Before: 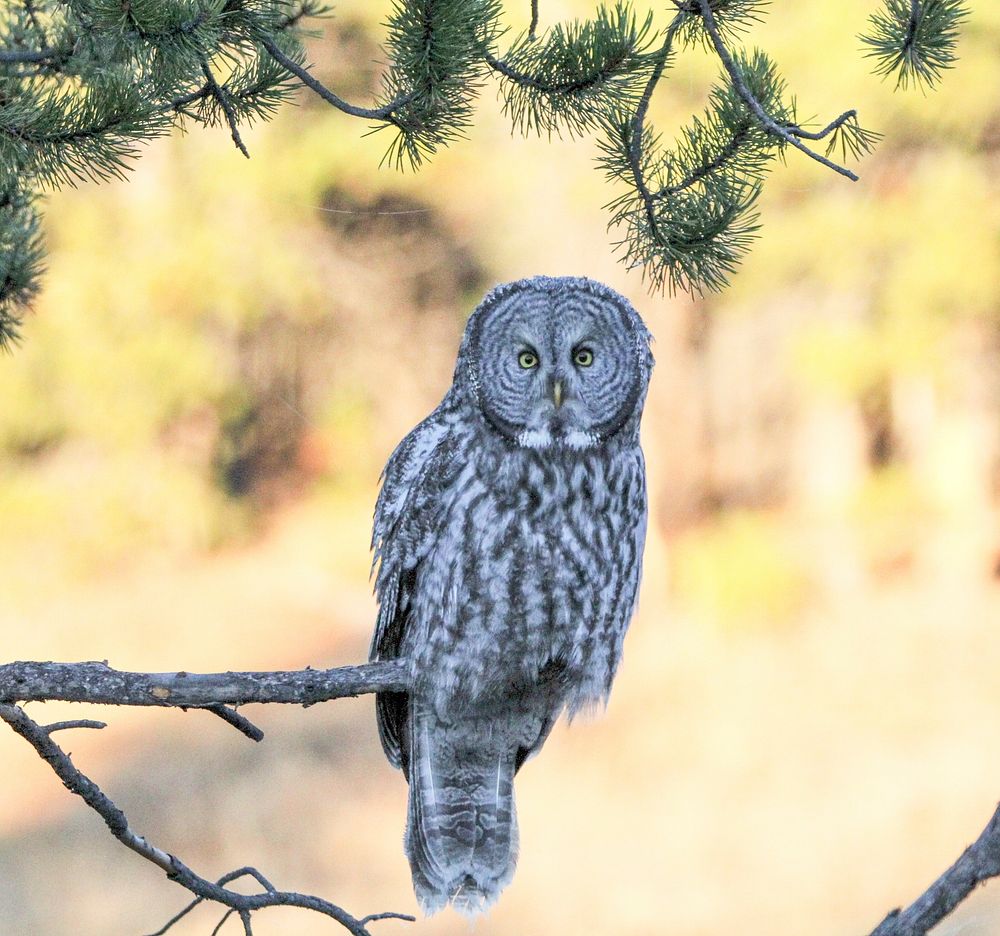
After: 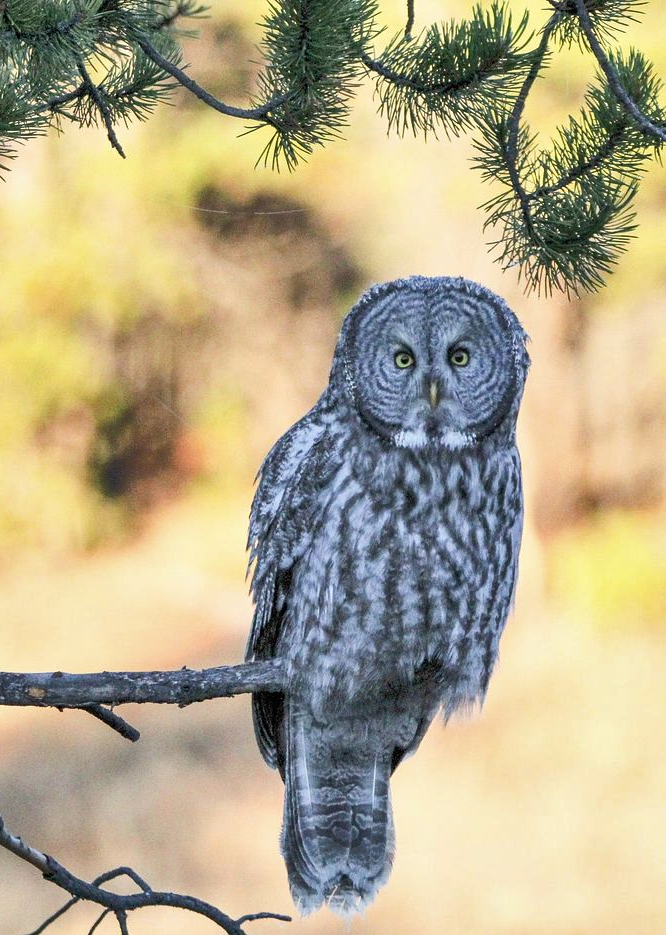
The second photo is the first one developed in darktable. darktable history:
shadows and highlights: soften with gaussian
crop and rotate: left 12.443%, right 20.875%
